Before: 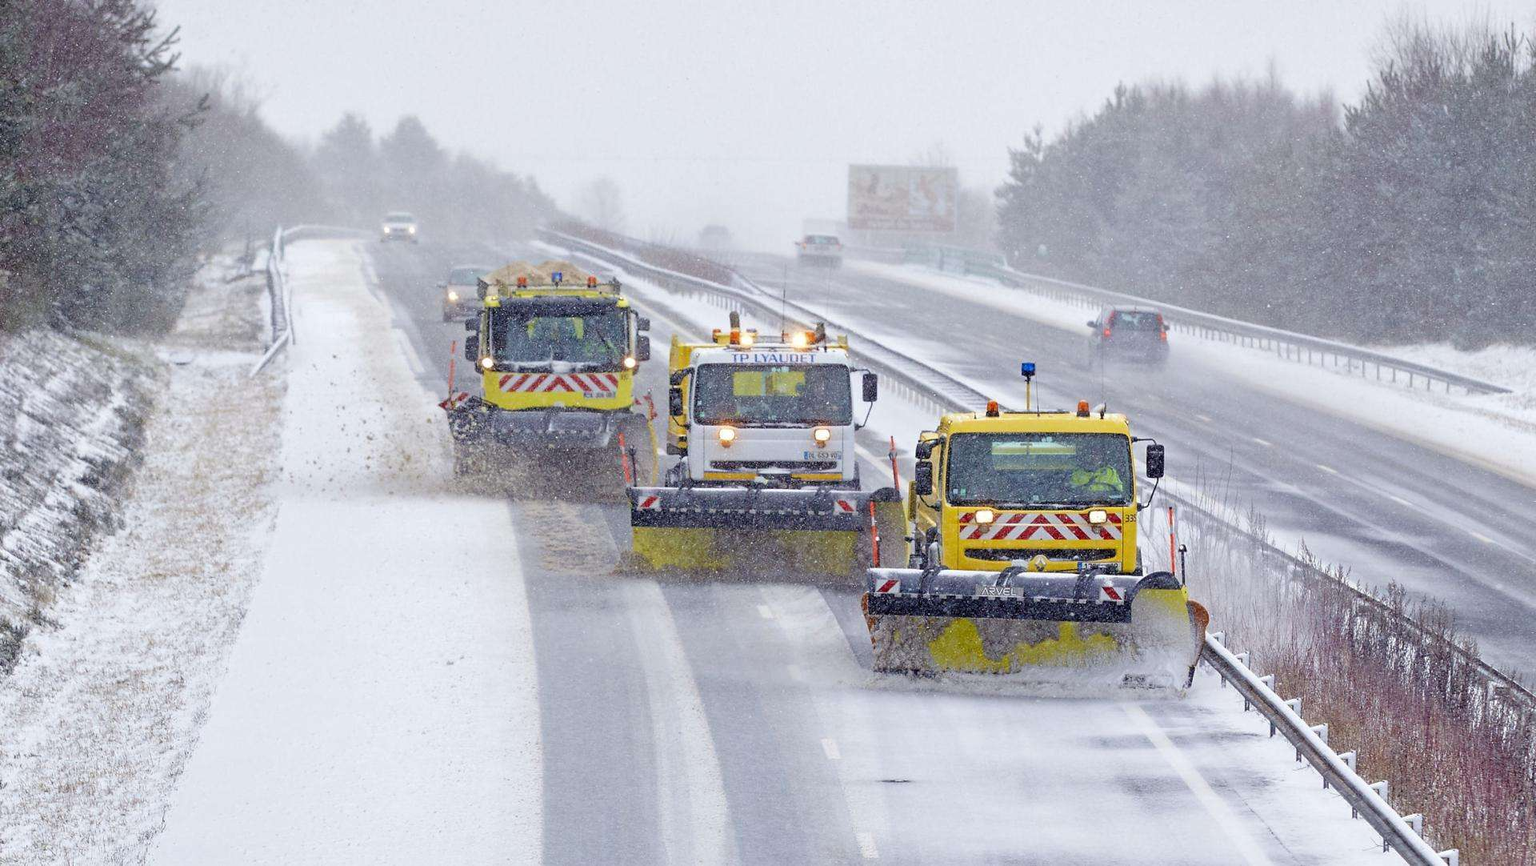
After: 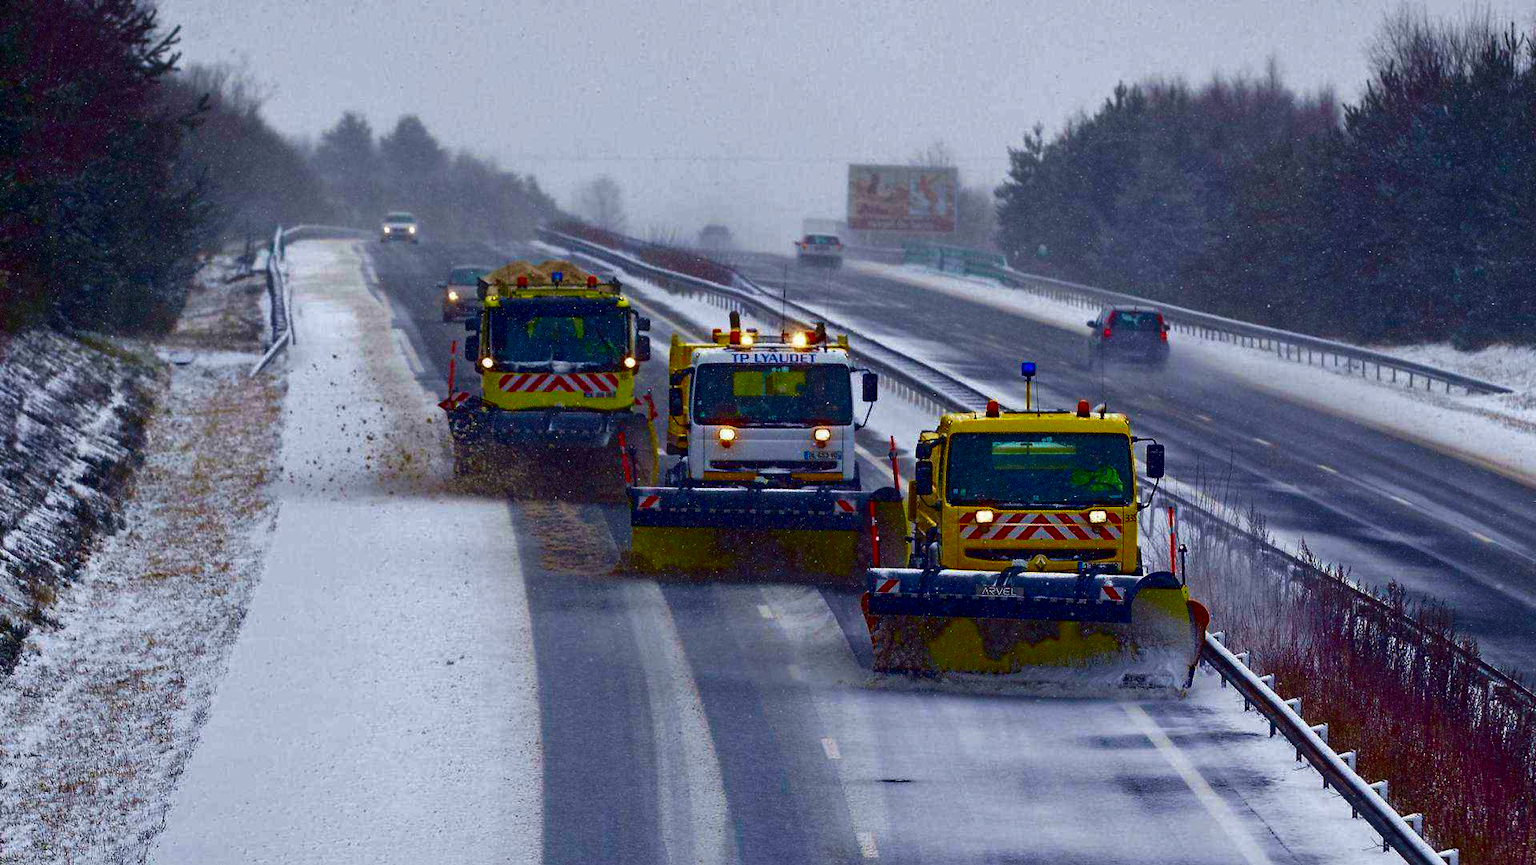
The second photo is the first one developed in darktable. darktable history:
contrast brightness saturation: brightness -0.992, saturation 0.995
velvia: on, module defaults
